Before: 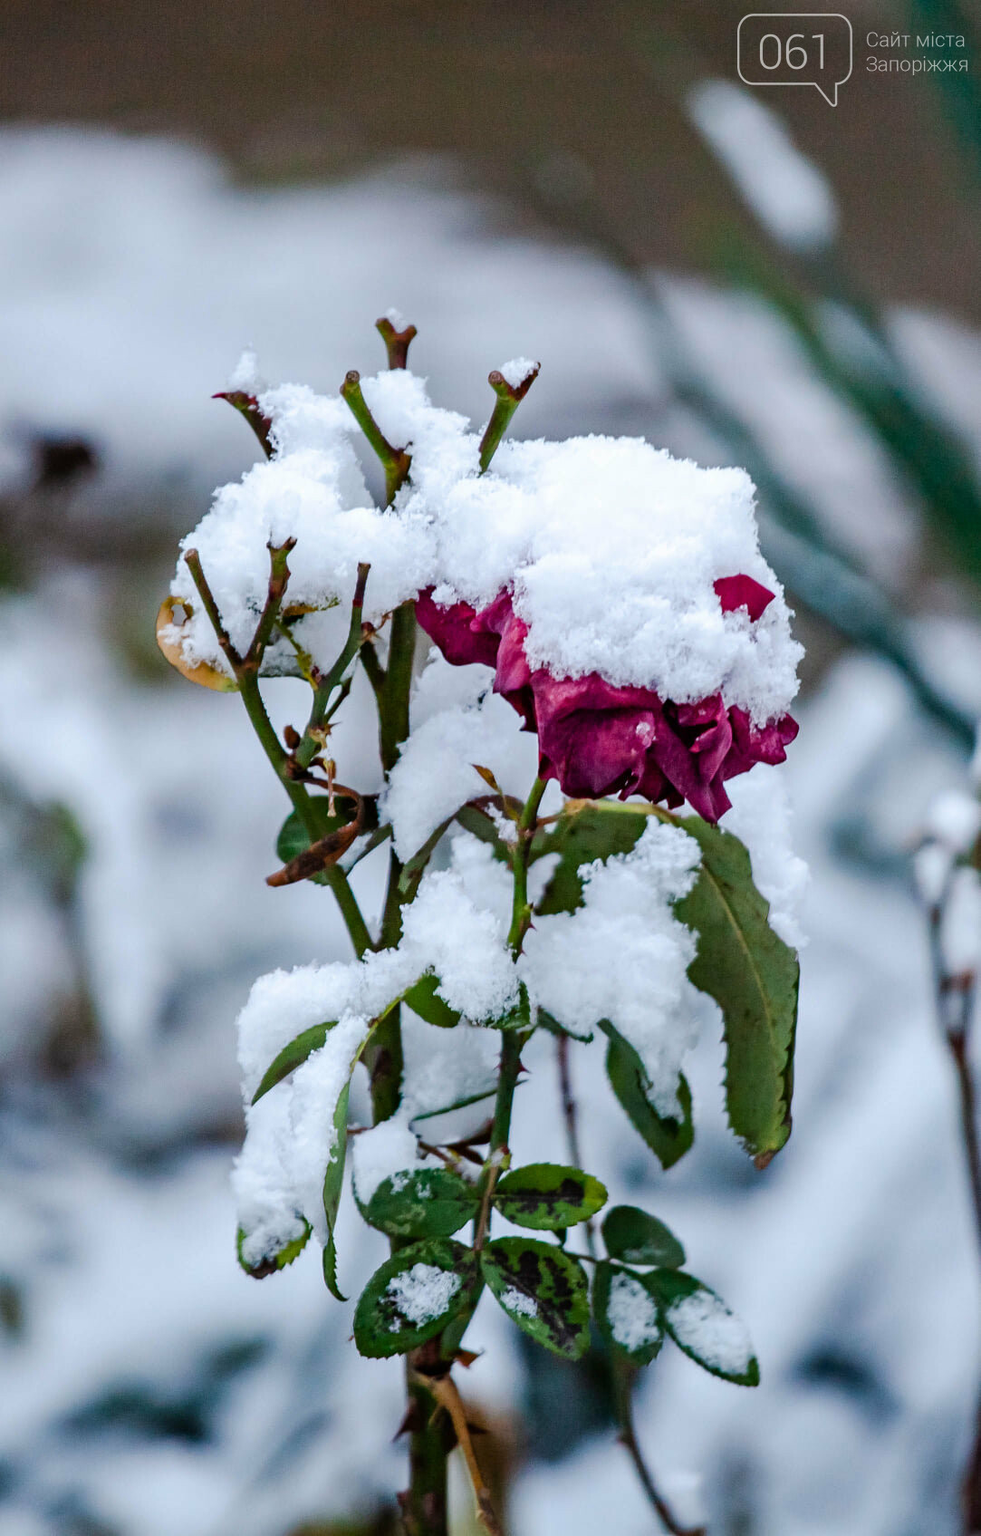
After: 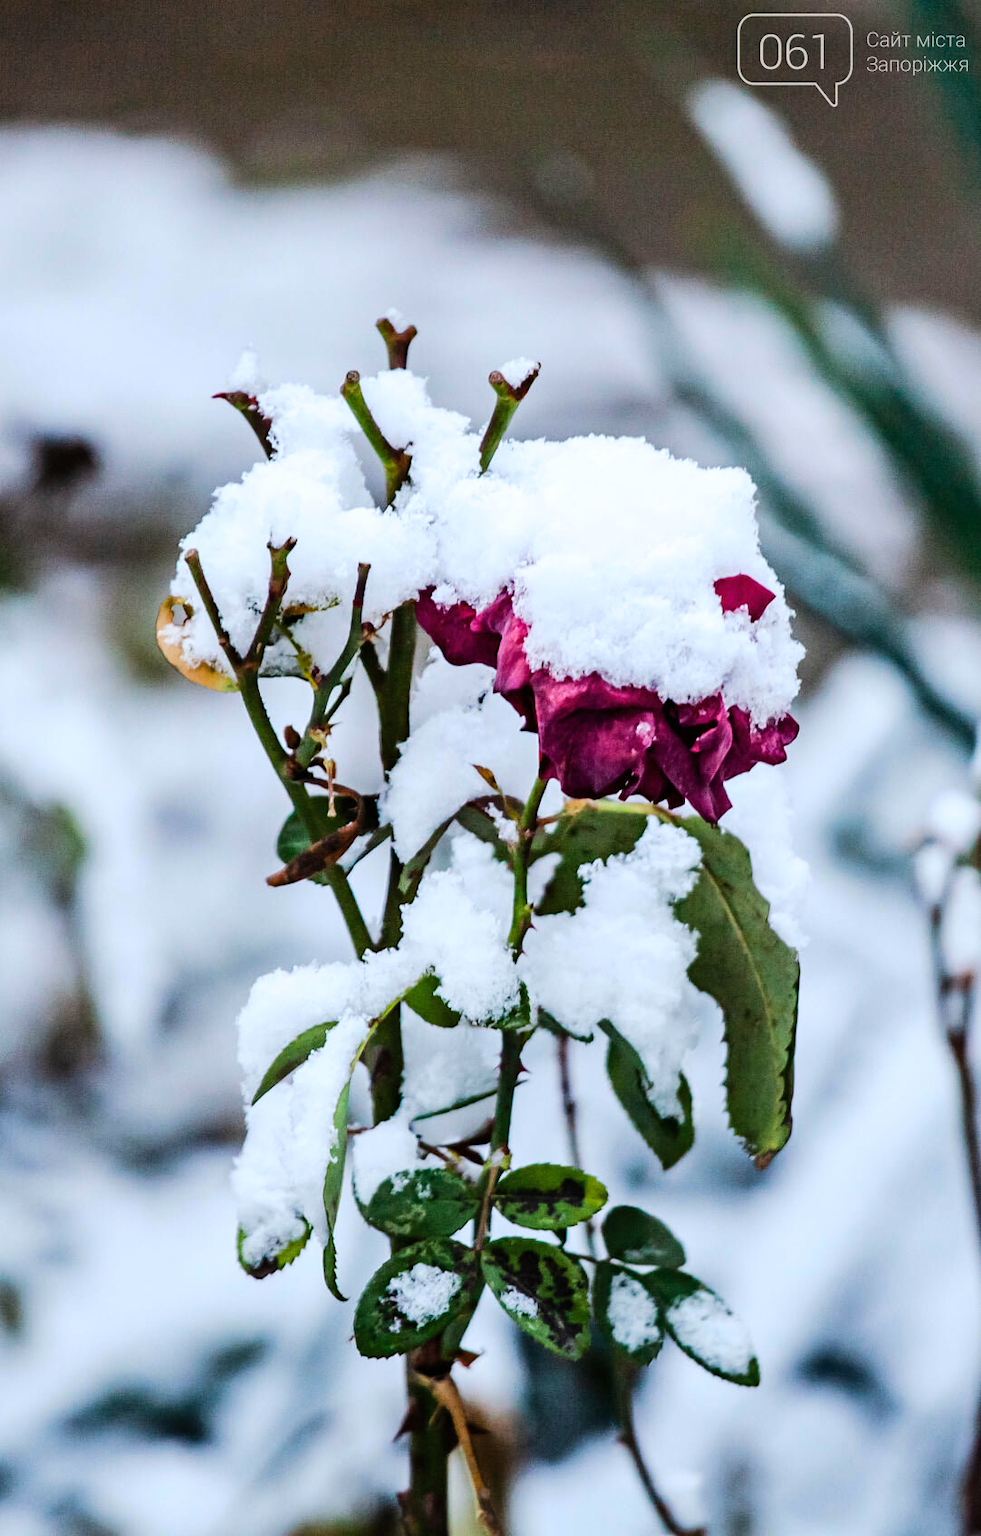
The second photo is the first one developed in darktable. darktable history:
shadows and highlights: shadows 25.32, highlights -25.12
base curve: curves: ch0 [(0, 0) (0.032, 0.025) (0.121, 0.166) (0.206, 0.329) (0.605, 0.79) (1, 1)]
